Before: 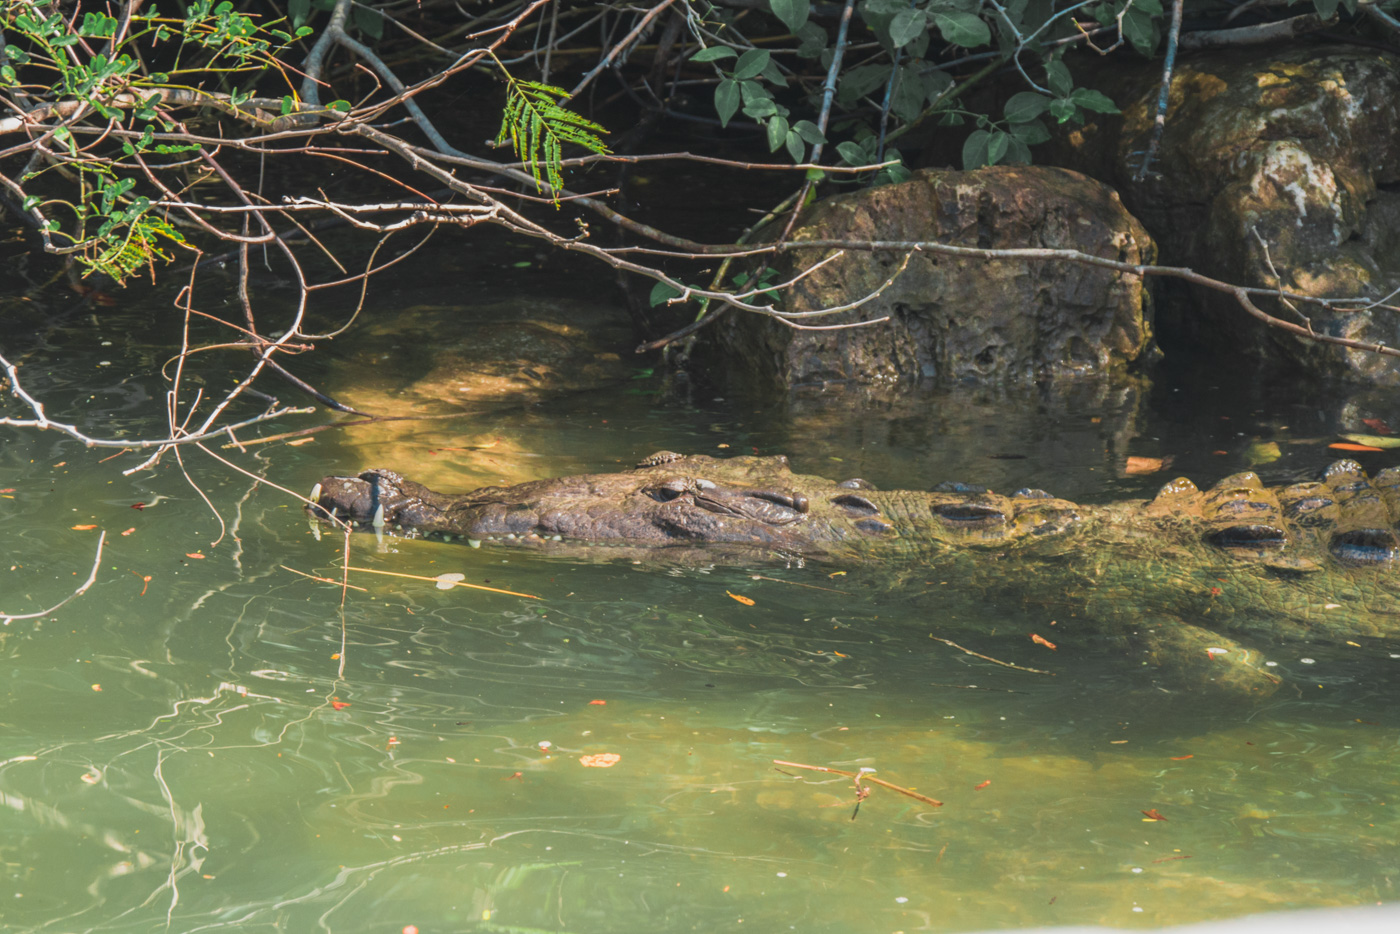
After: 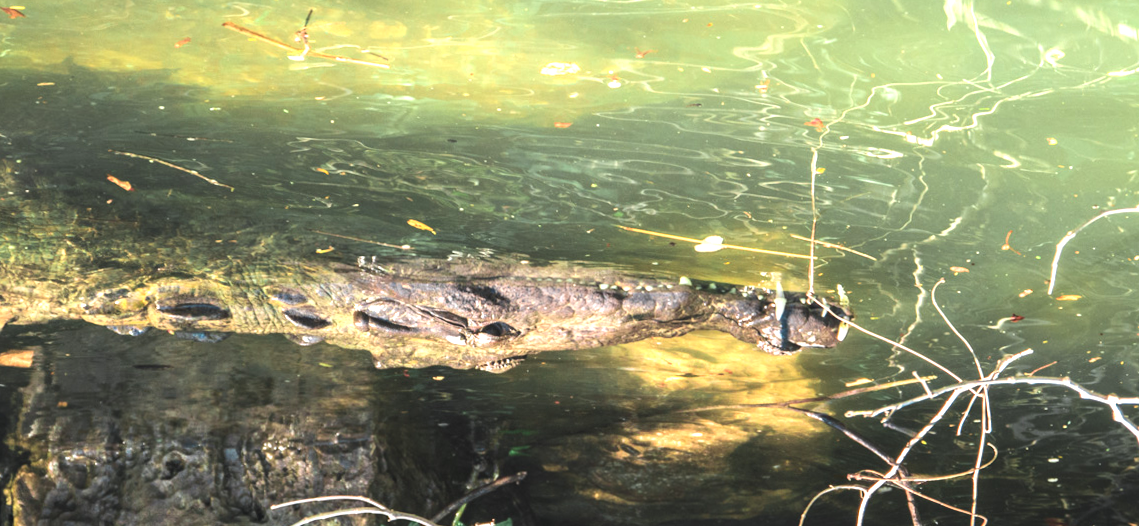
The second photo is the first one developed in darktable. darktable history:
orientation "rotate by 180 degrees": orientation rotate 180°
crop: left 18.38%, top 11.092%, right 2.134%, bottom 33.217%
rotate and perspective: lens shift (vertical) 0.048, lens shift (horizontal) -0.024, automatic cropping off
tone equalizer "contrast tone curve: medium": -8 EV -0.75 EV, -7 EV -0.7 EV, -6 EV -0.6 EV, -5 EV -0.4 EV, -3 EV 0.4 EV, -2 EV 0.6 EV, -1 EV 0.7 EV, +0 EV 0.75 EV, edges refinement/feathering 500, mask exposure compensation -1.57 EV, preserve details no
exposure: exposure 0.515 EV
